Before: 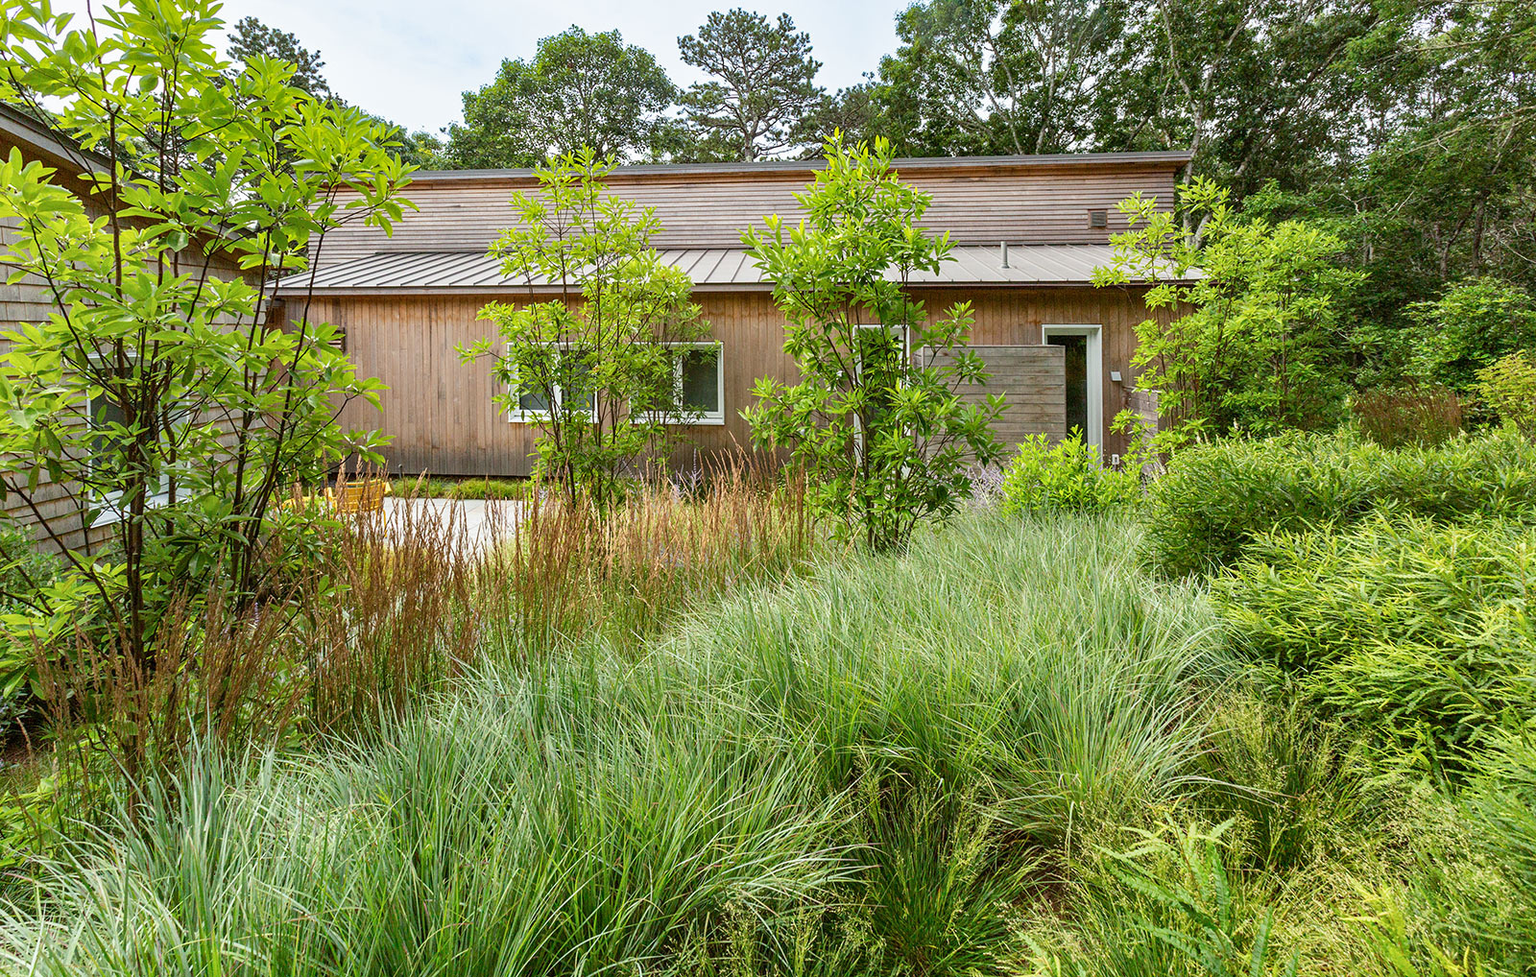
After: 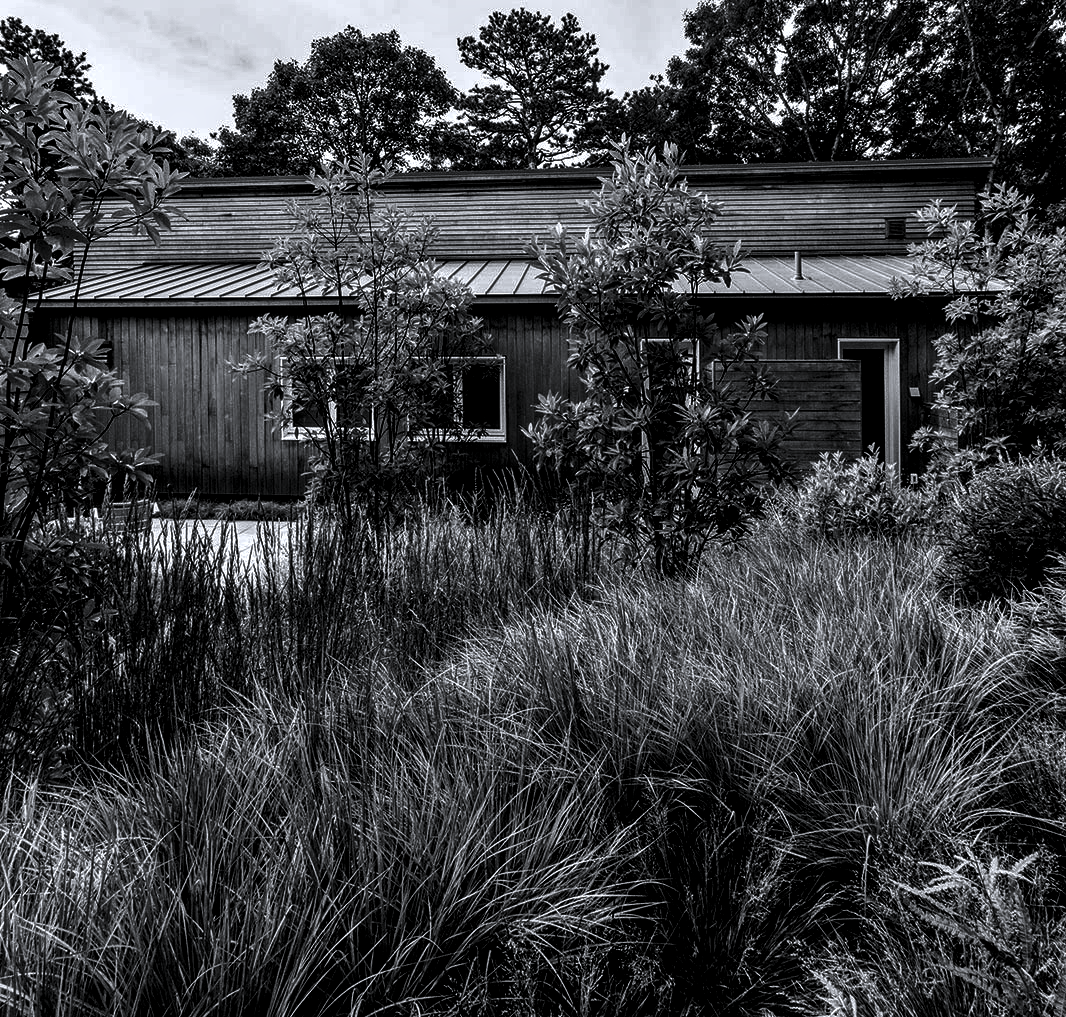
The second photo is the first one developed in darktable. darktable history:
crop and rotate: left 15.546%, right 17.787%
shadows and highlights: shadows -12.5, white point adjustment 4, highlights 28.33
color balance rgb: perceptual saturation grading › global saturation 20%, global vibrance 20%
color correction: highlights a* -0.137, highlights b* -5.91, shadows a* -0.137, shadows b* -0.137
contrast brightness saturation: contrast 0.02, brightness -1, saturation -1
color contrast: green-magenta contrast 0.8, blue-yellow contrast 1.1, unbound 0
local contrast: highlights 60%, shadows 60%, detail 160%
